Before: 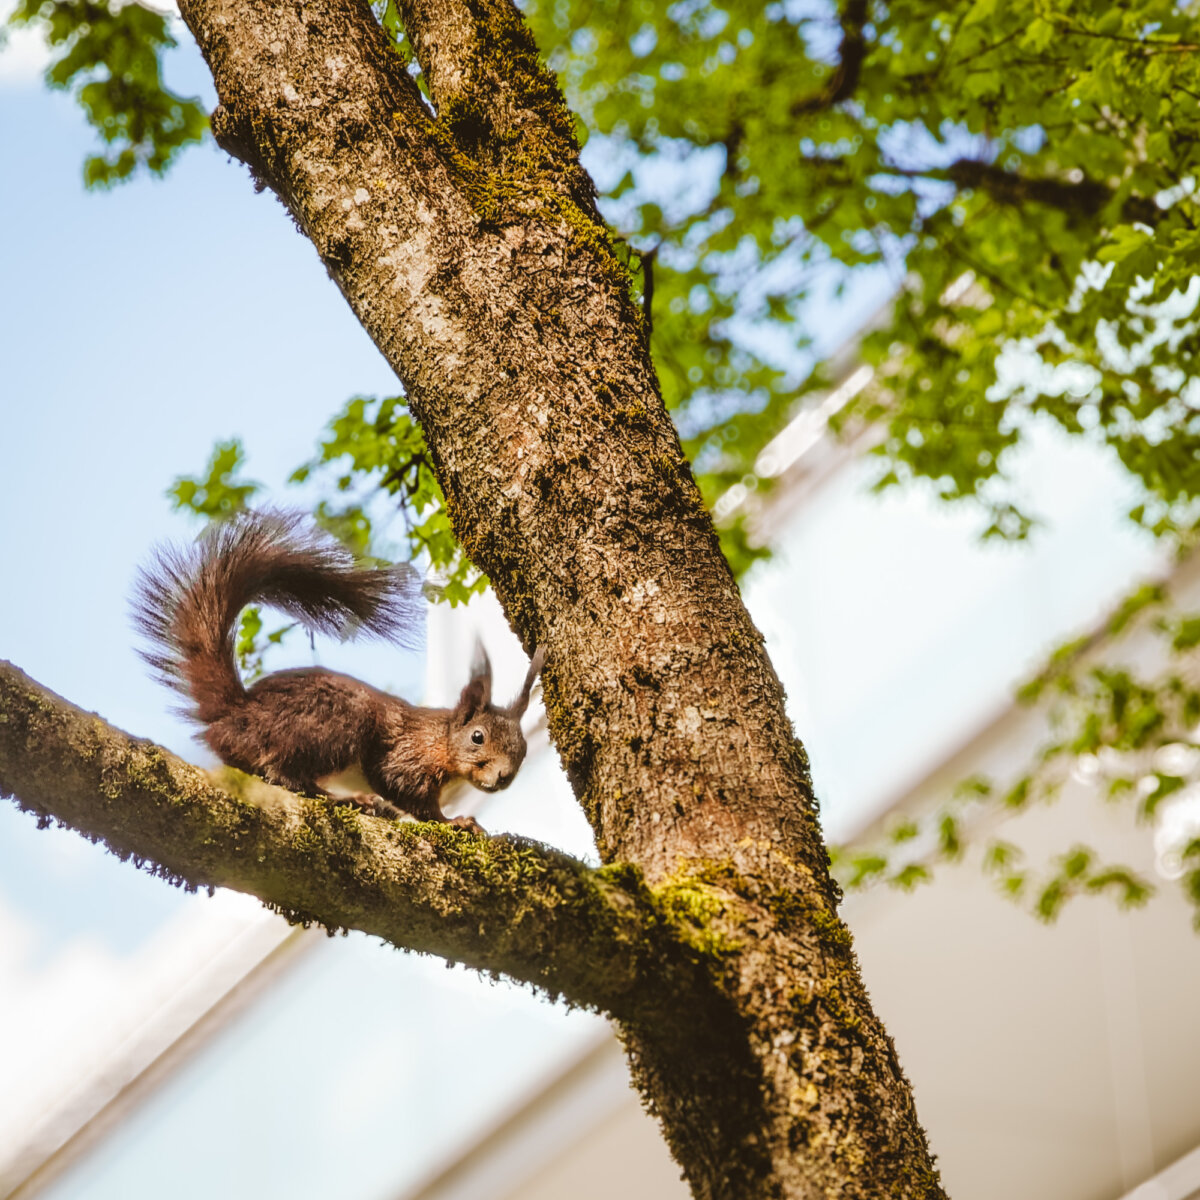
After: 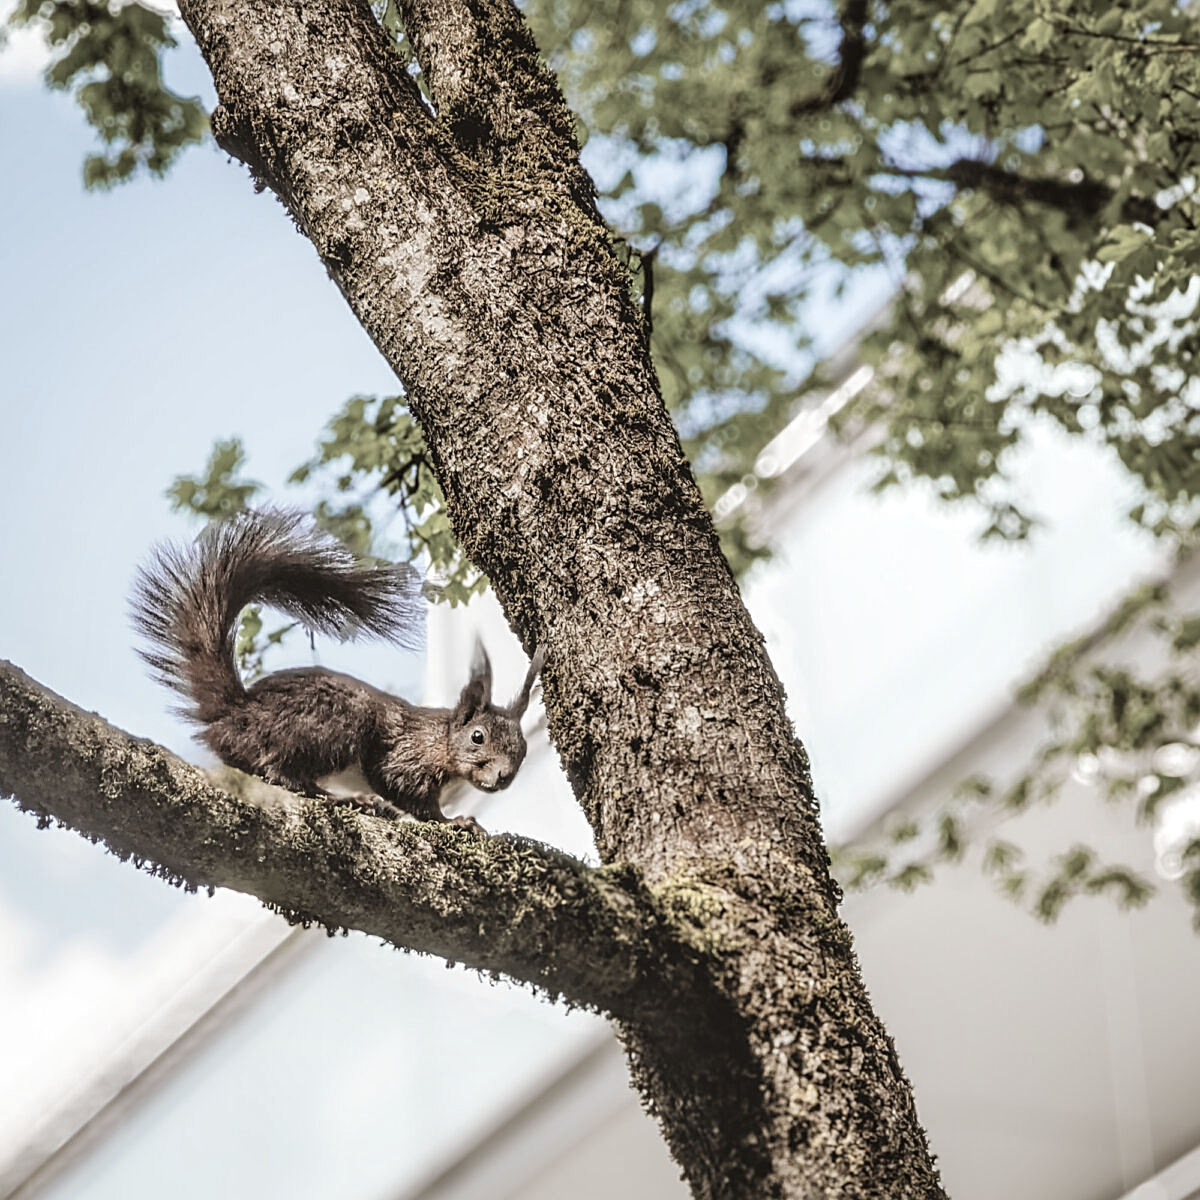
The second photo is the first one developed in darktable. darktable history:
sharpen: on, module defaults
color zones: curves: ch1 [(0.238, 0.163) (0.476, 0.2) (0.733, 0.322) (0.848, 0.134)]
local contrast: on, module defaults
